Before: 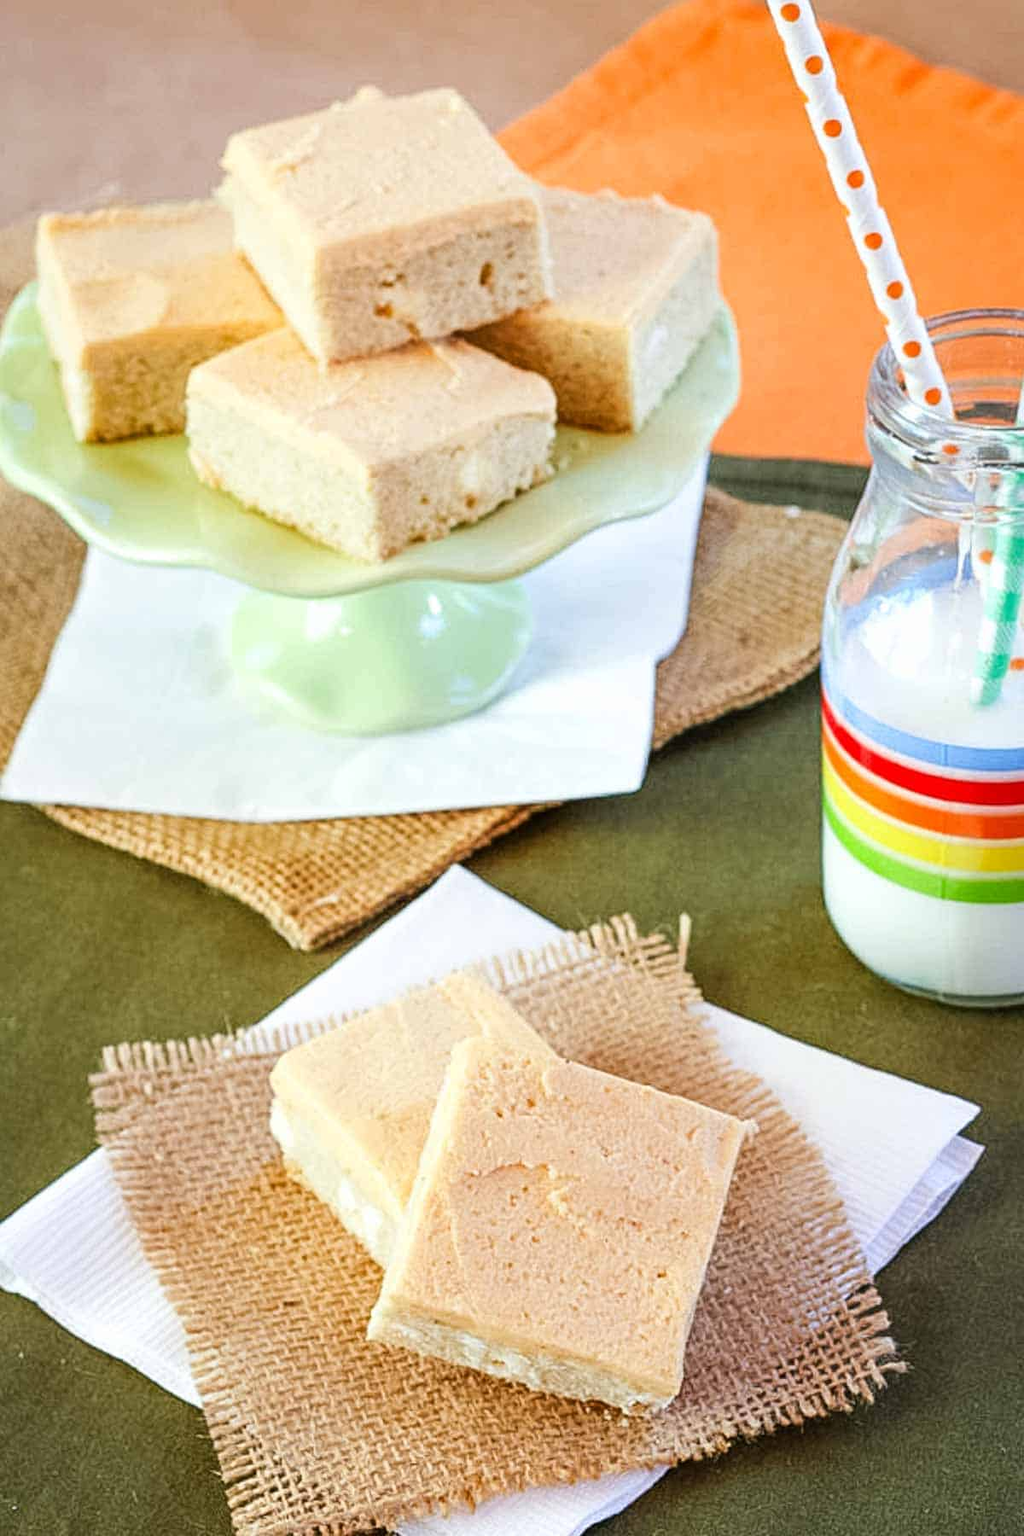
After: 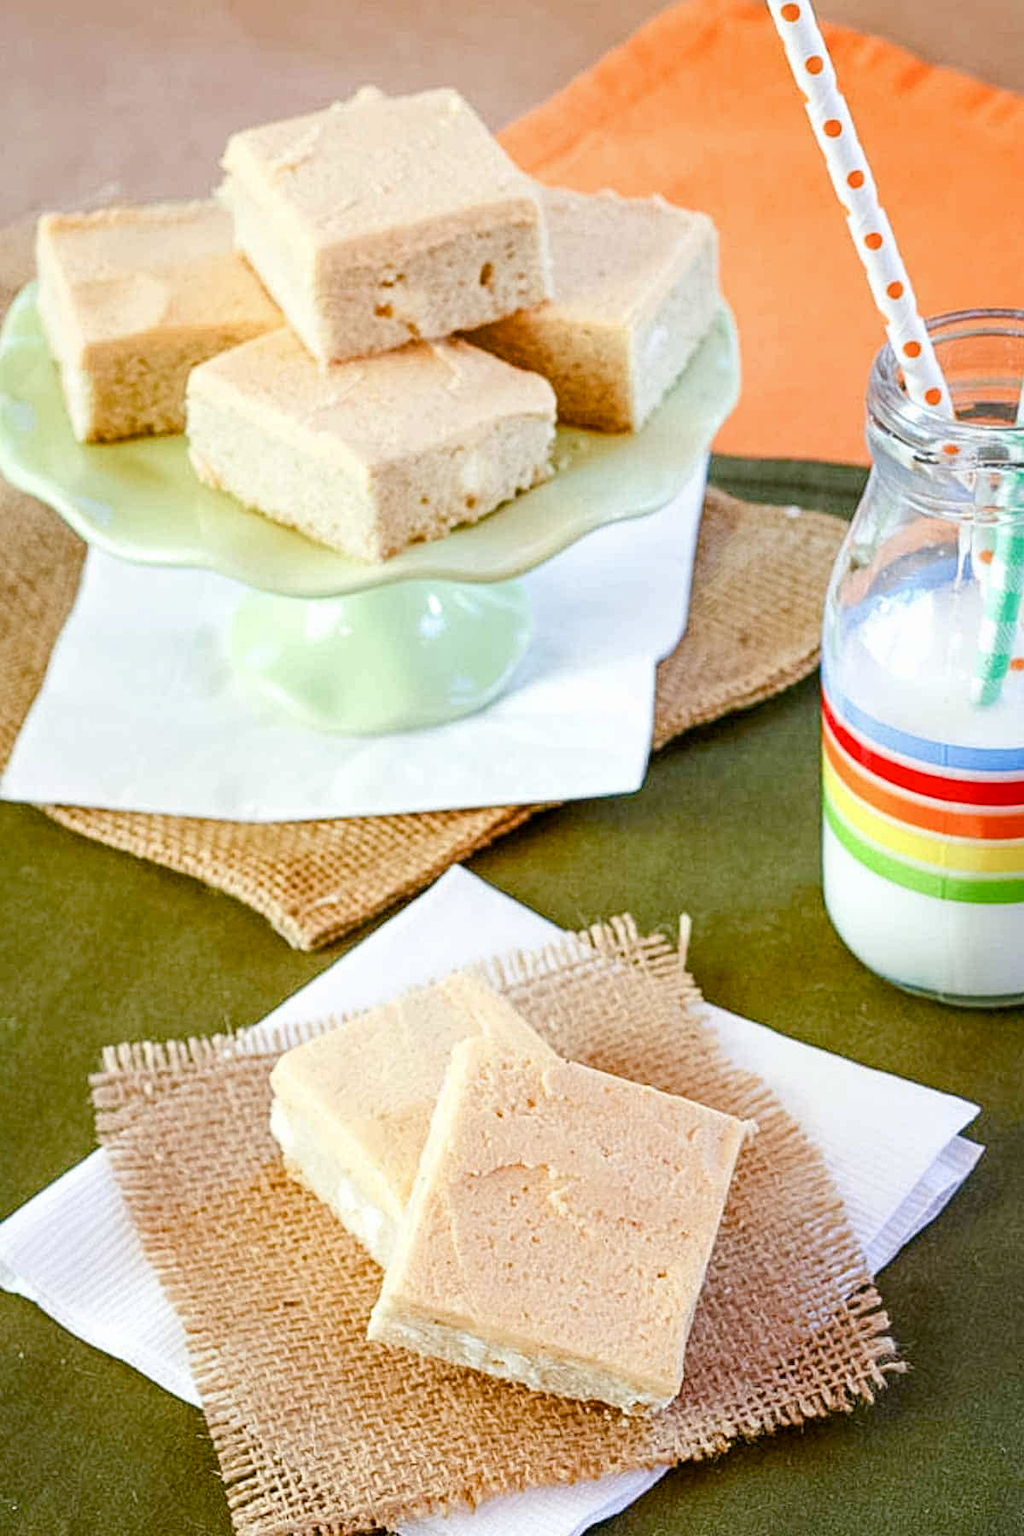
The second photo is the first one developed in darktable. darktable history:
color balance rgb: global offset › luminance -0.29%, global offset › hue 260.48°, linear chroma grading › global chroma 10.025%, perceptual saturation grading › global saturation 20%, perceptual saturation grading › highlights -49.337%, perceptual saturation grading › shadows 24.655%
